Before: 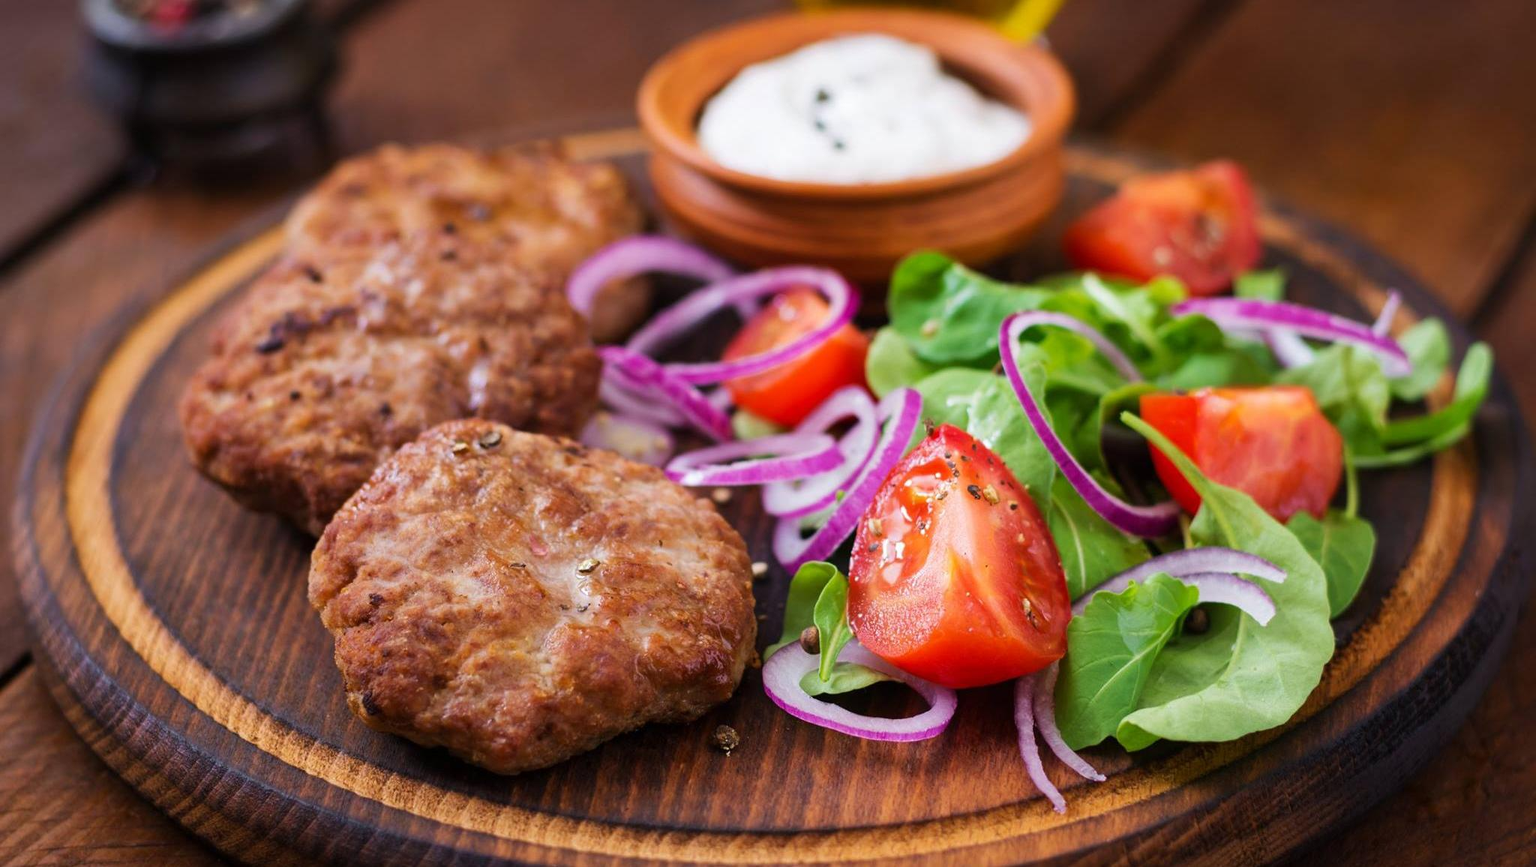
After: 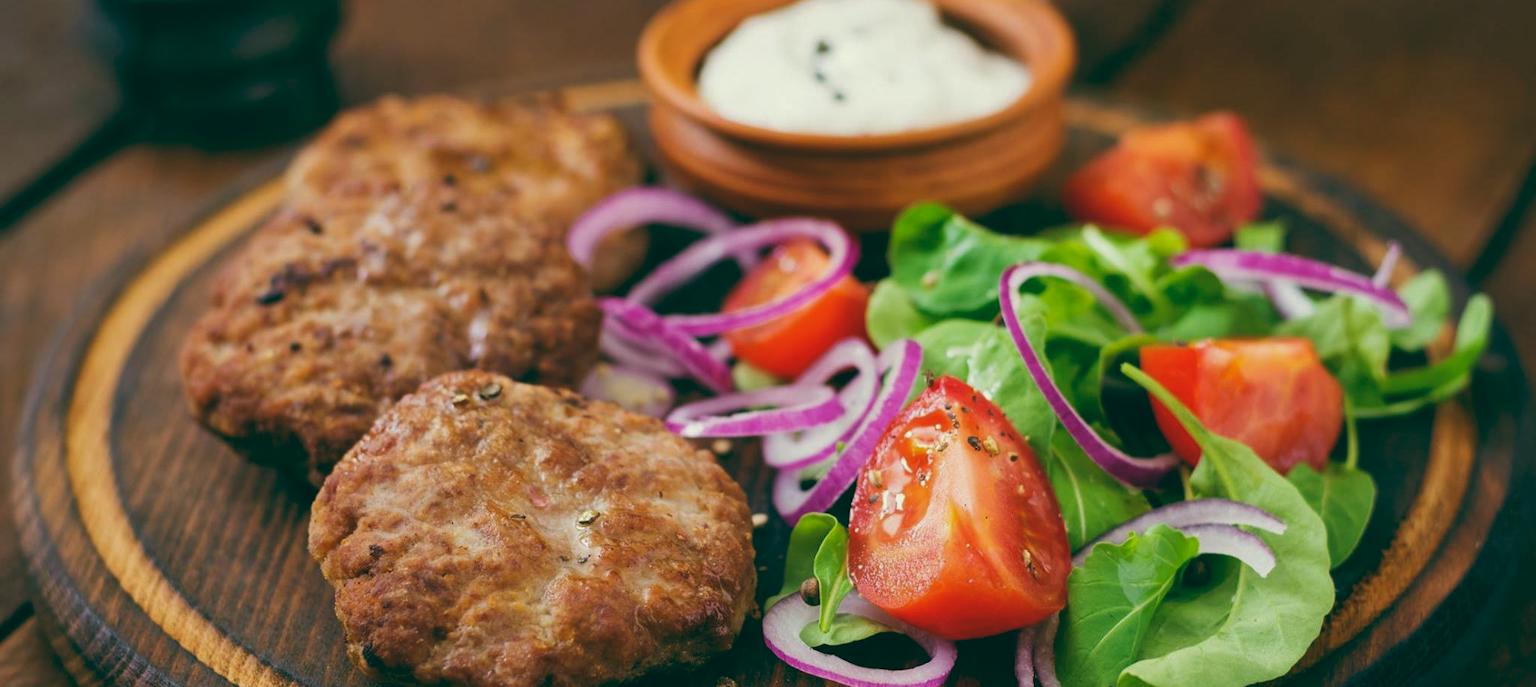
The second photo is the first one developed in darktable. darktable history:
crop and rotate: top 5.667%, bottom 14.937%
color balance: lift [1.005, 0.99, 1.007, 1.01], gamma [1, 1.034, 1.032, 0.966], gain [0.873, 1.055, 1.067, 0.933]
